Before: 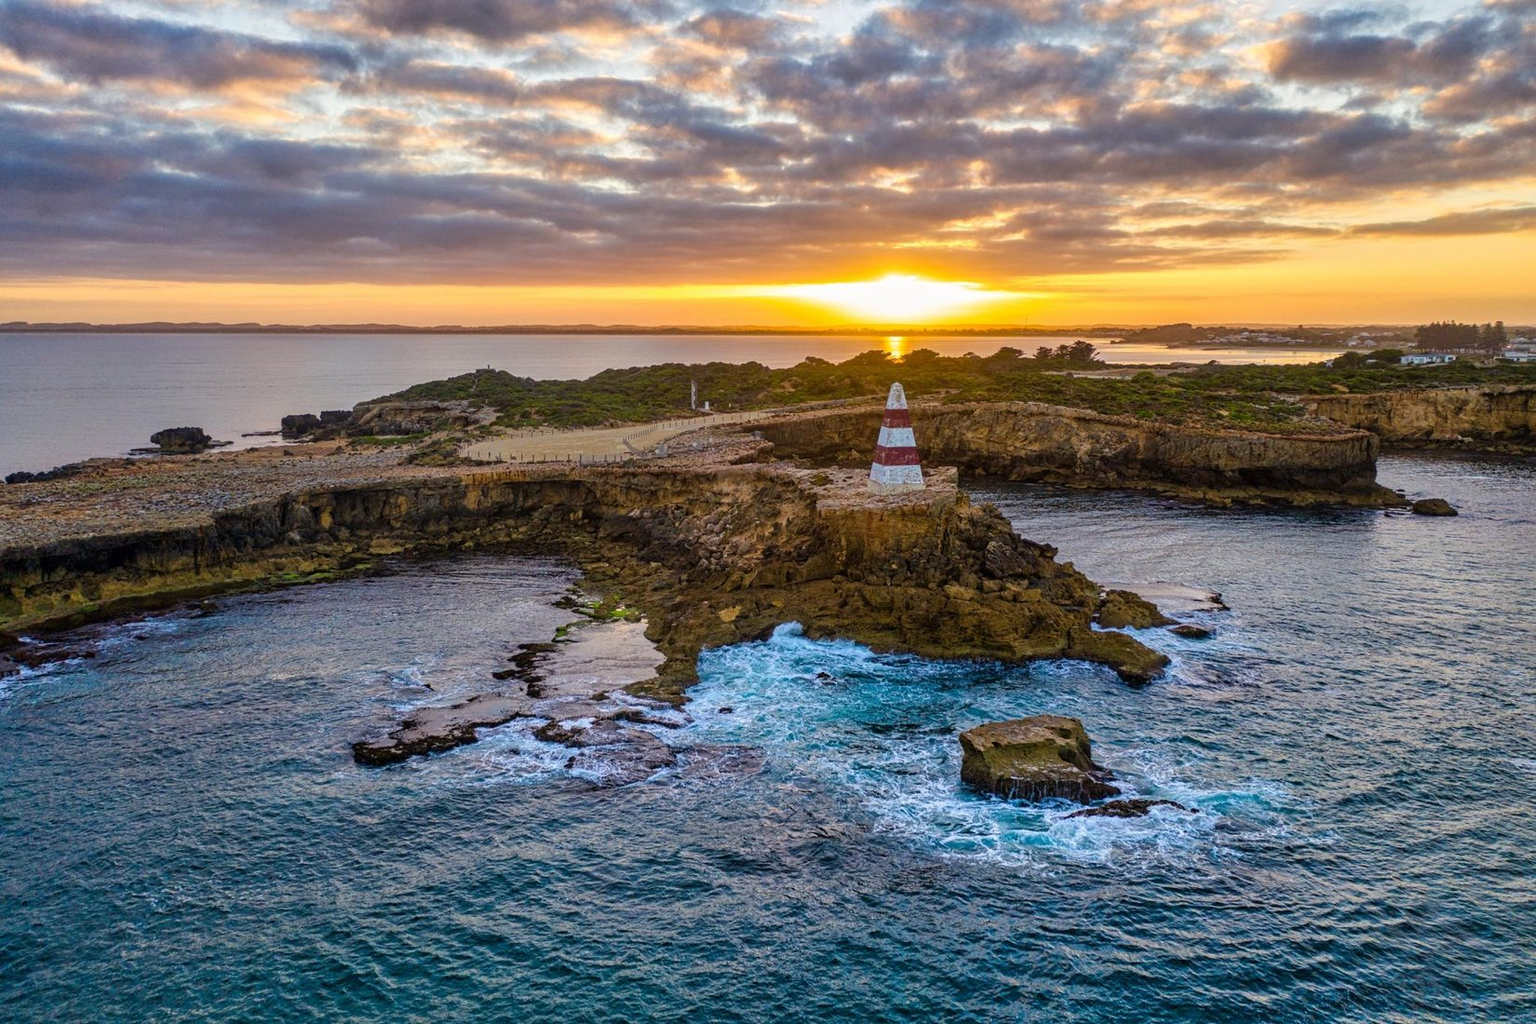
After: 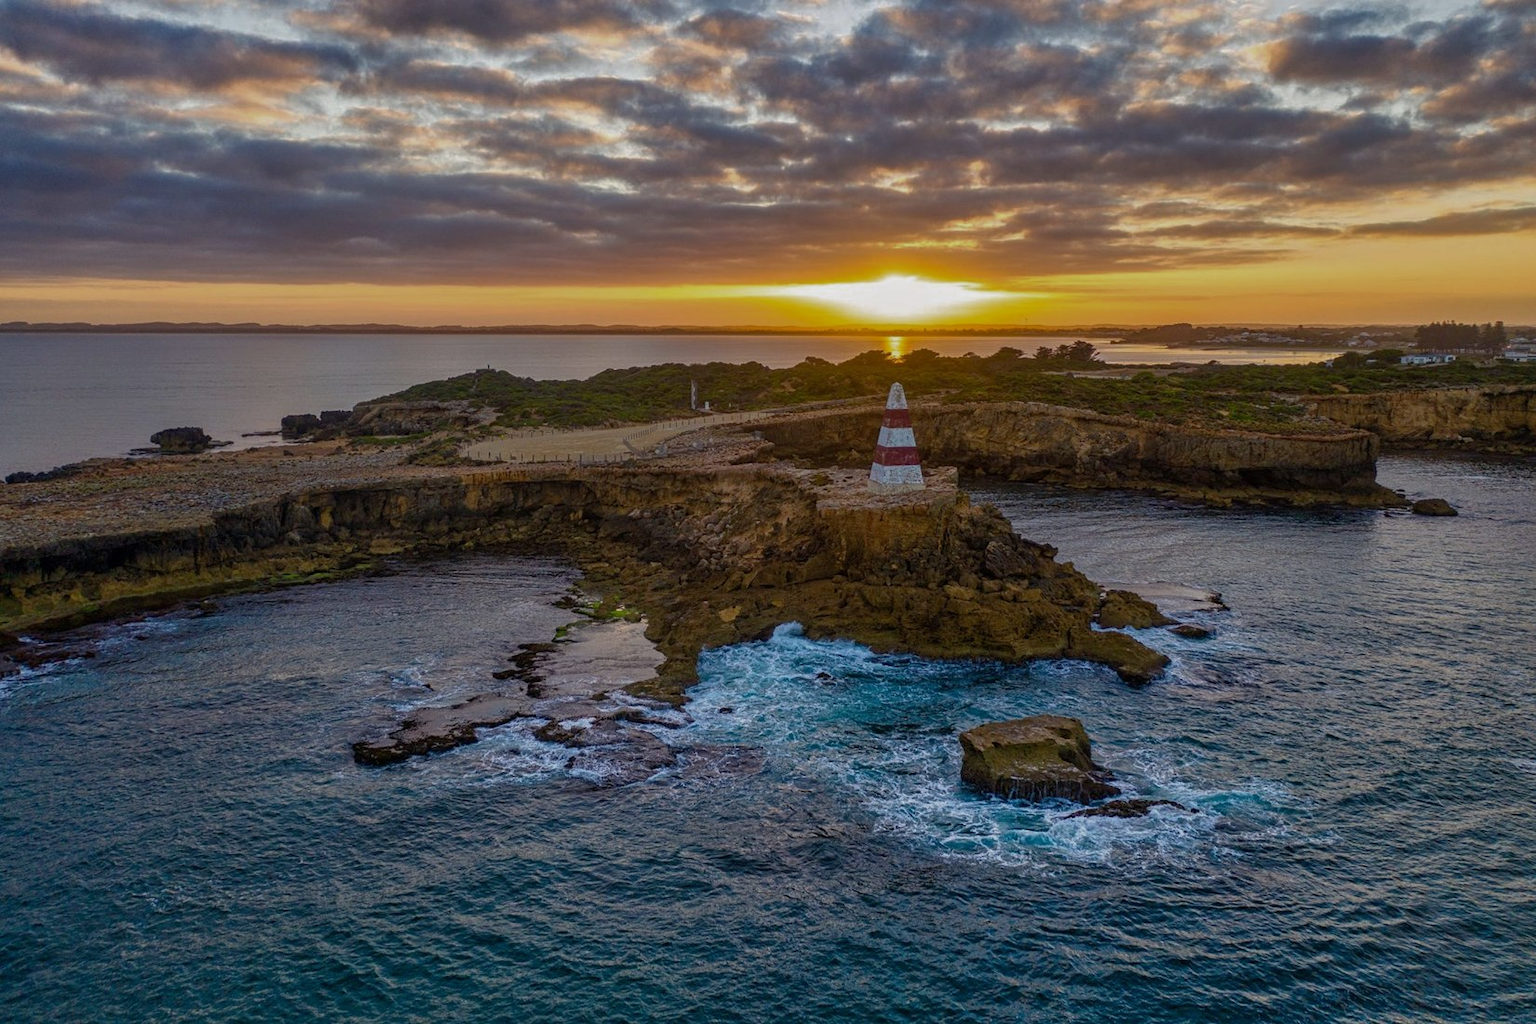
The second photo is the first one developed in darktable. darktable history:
tone curve: curves: ch0 [(0, 0) (0.91, 0.76) (0.997, 0.913)]
